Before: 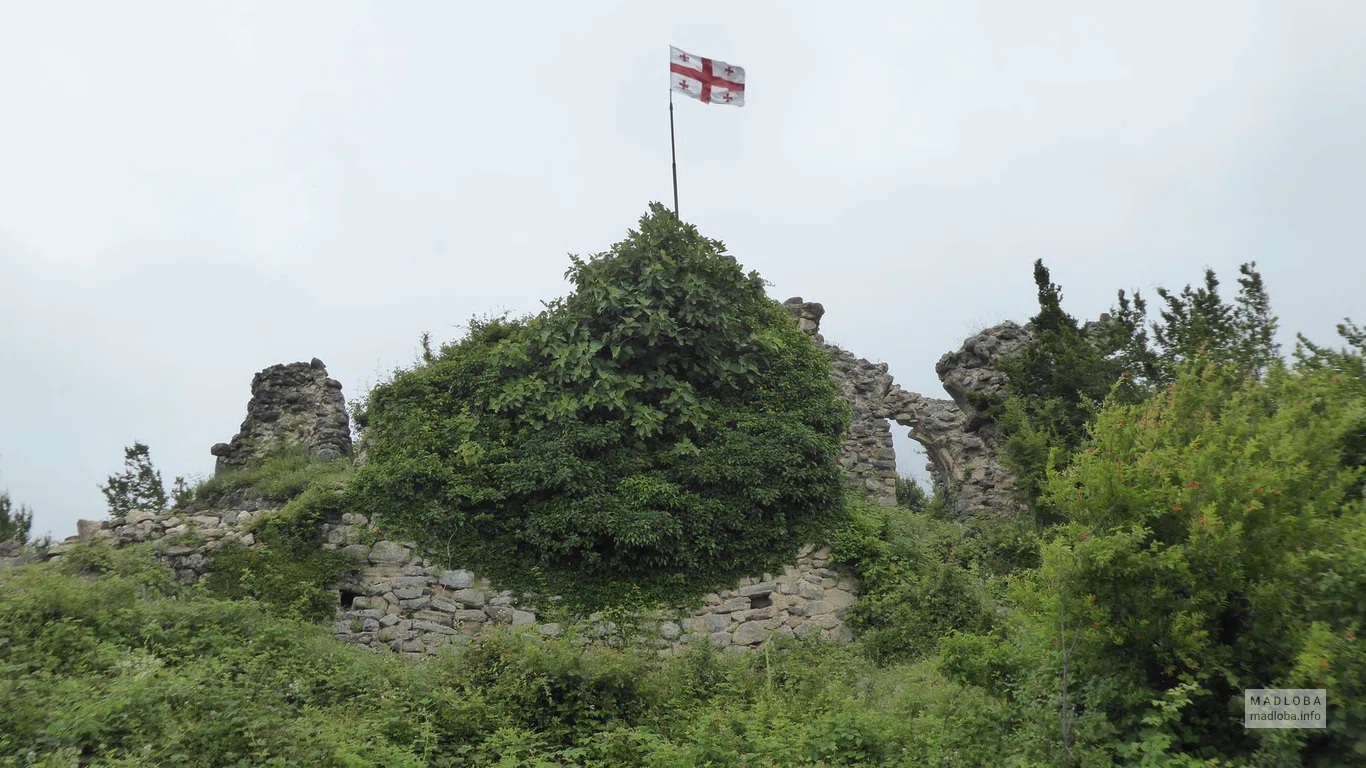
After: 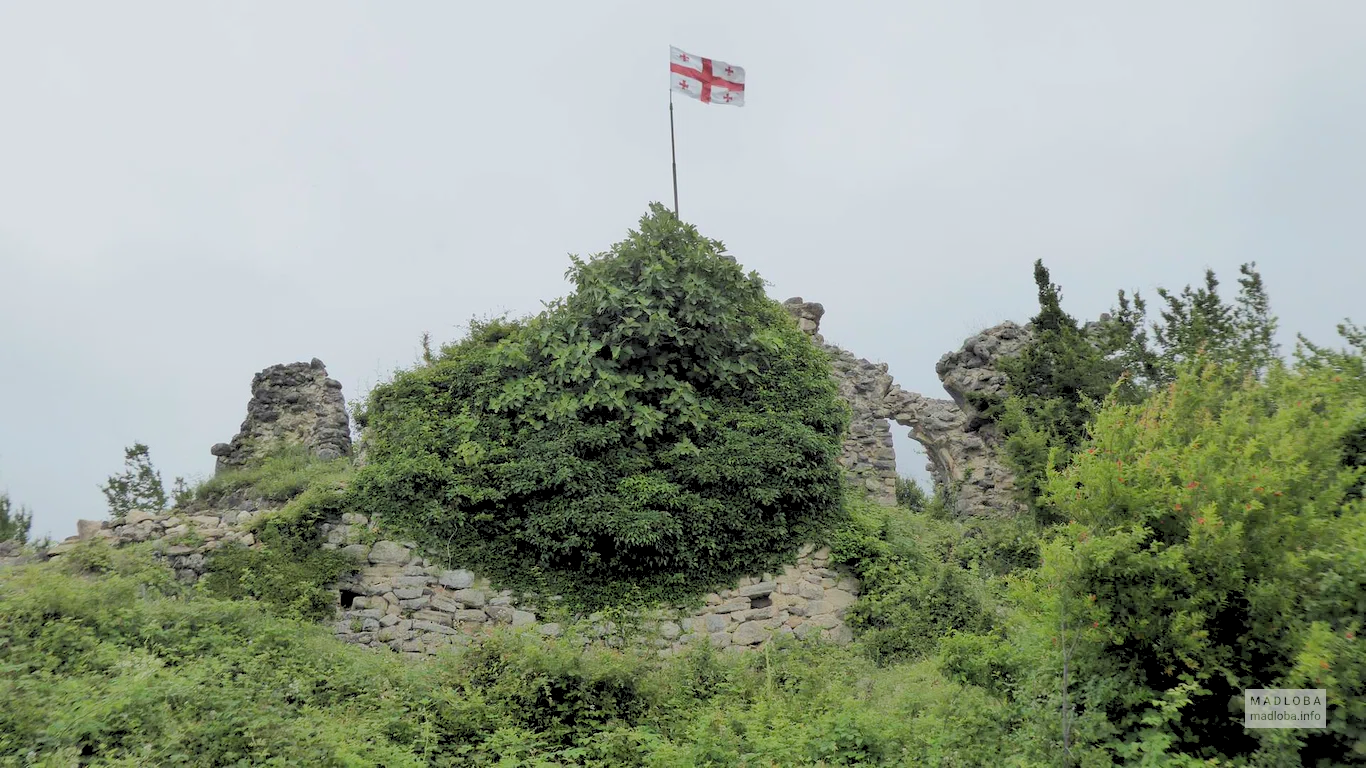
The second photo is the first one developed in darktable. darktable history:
rgb levels: preserve colors sum RGB, levels [[0.038, 0.433, 0.934], [0, 0.5, 1], [0, 0.5, 1]]
base curve: curves: ch0 [(0, 0) (0.262, 0.32) (0.722, 0.705) (1, 1)]
